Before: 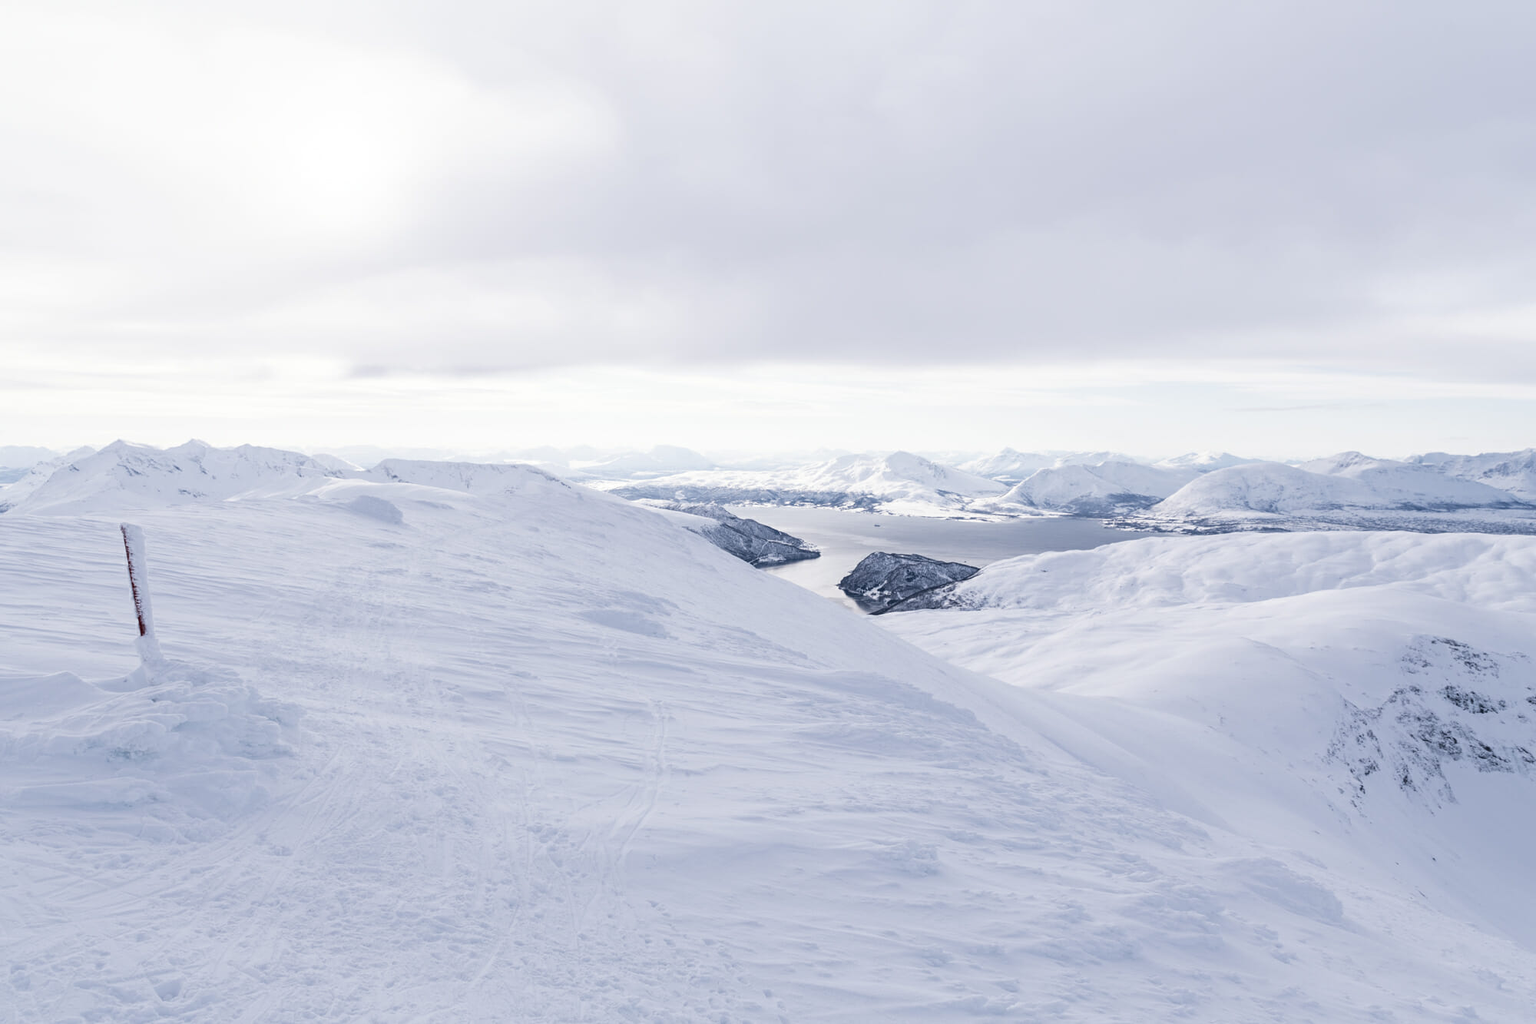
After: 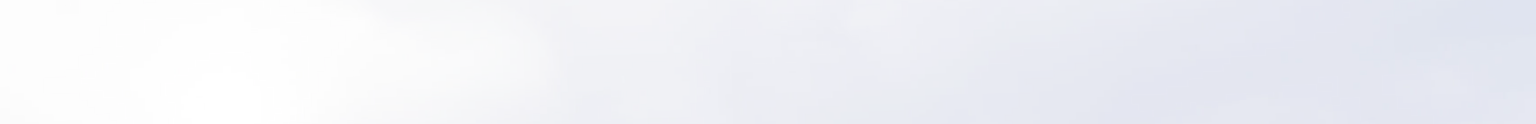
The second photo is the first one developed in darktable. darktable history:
crop and rotate: left 9.644%, top 9.491%, right 6.021%, bottom 80.509%
base curve: curves: ch0 [(0, 0) (0.036, 0.025) (0.121, 0.166) (0.206, 0.329) (0.605, 0.79) (1, 1)], preserve colors none
rotate and perspective: rotation -1.77°, lens shift (horizontal) 0.004, automatic cropping off
